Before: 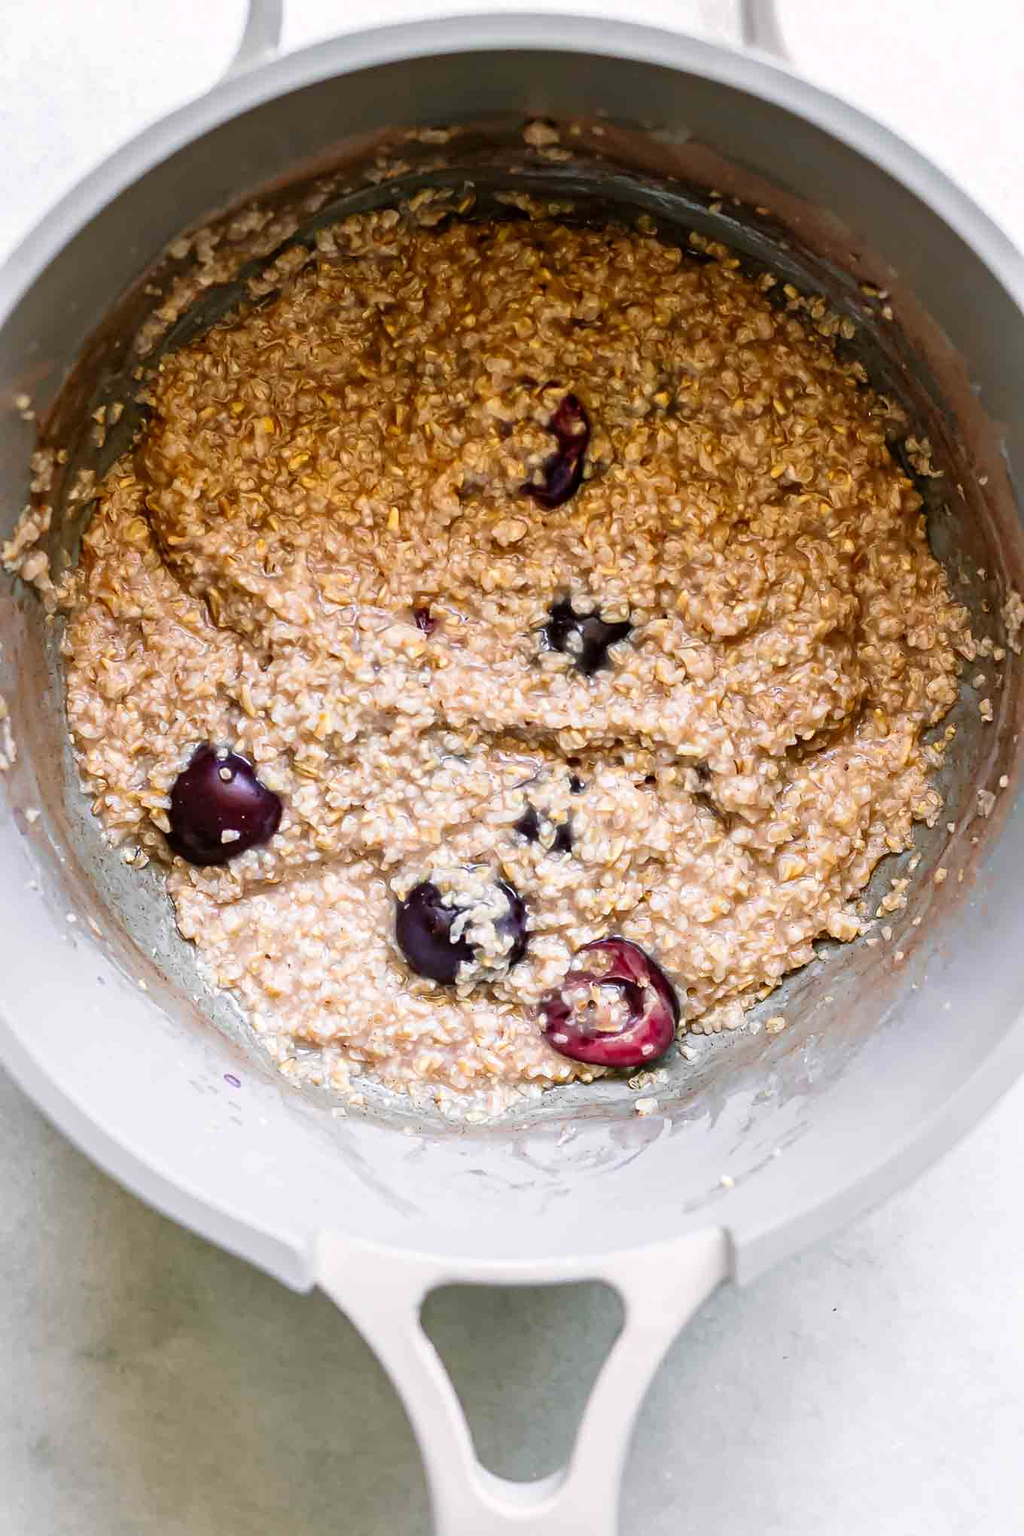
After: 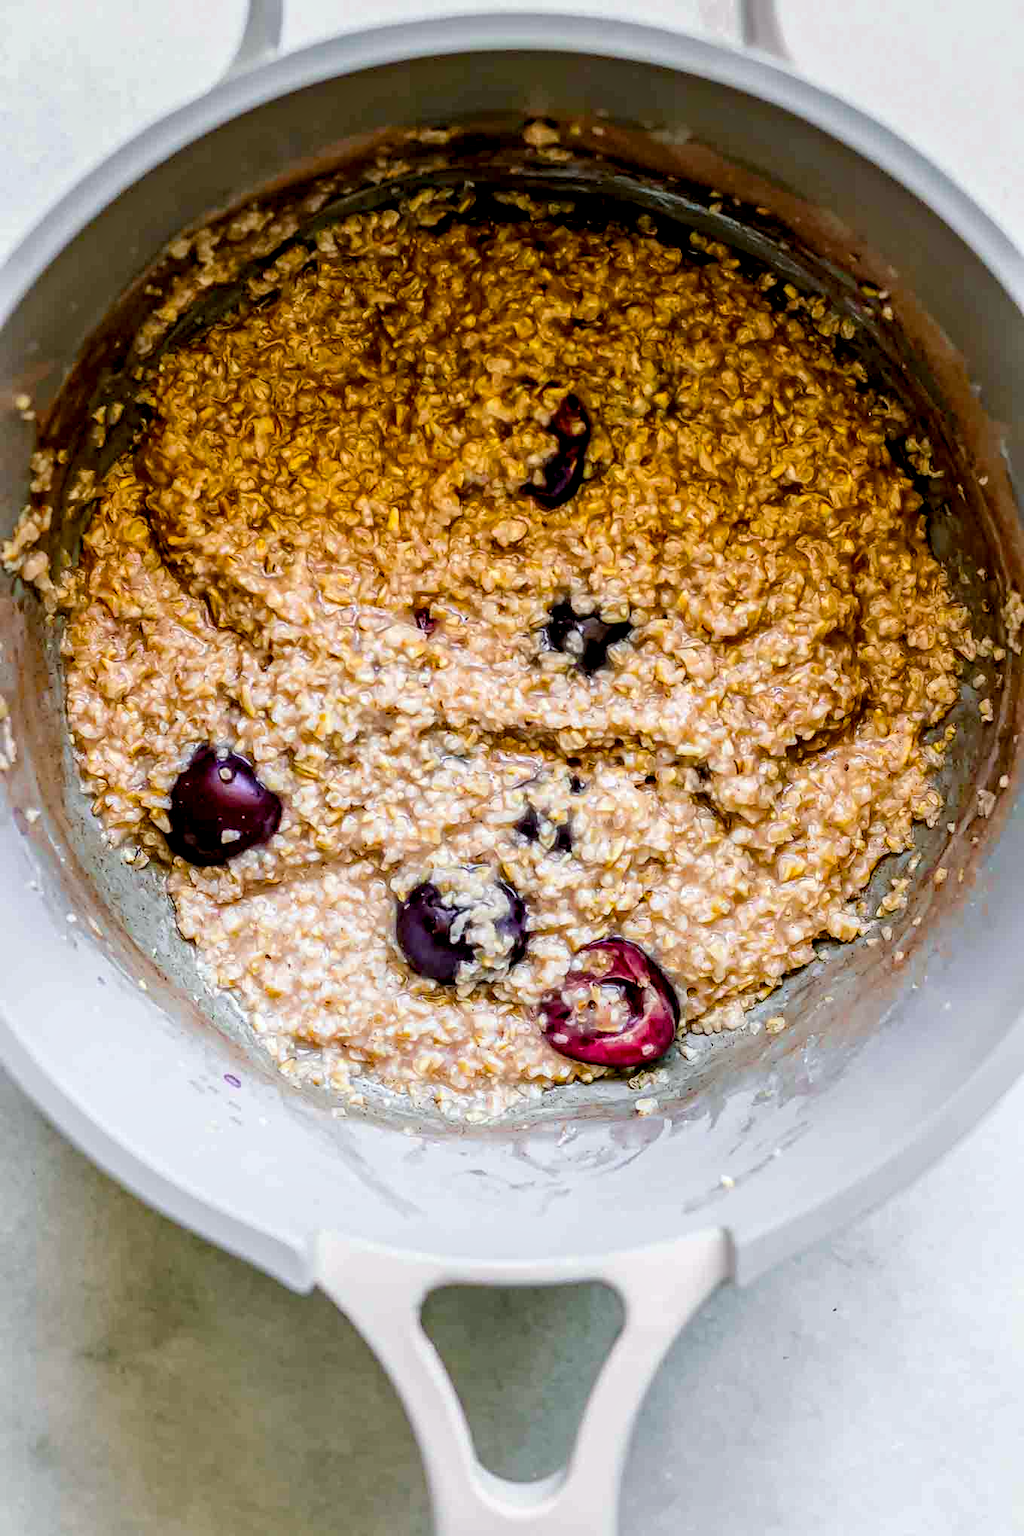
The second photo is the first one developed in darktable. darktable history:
local contrast: highlights 20%, detail 150%
color balance rgb: perceptual saturation grading › global saturation 25%, perceptual brilliance grading › mid-tones 10%, perceptual brilliance grading › shadows 15%, global vibrance 20%
exposure: black level correction 0.006, exposure -0.226 EV, compensate highlight preservation false
white balance: red 0.978, blue 0.999
